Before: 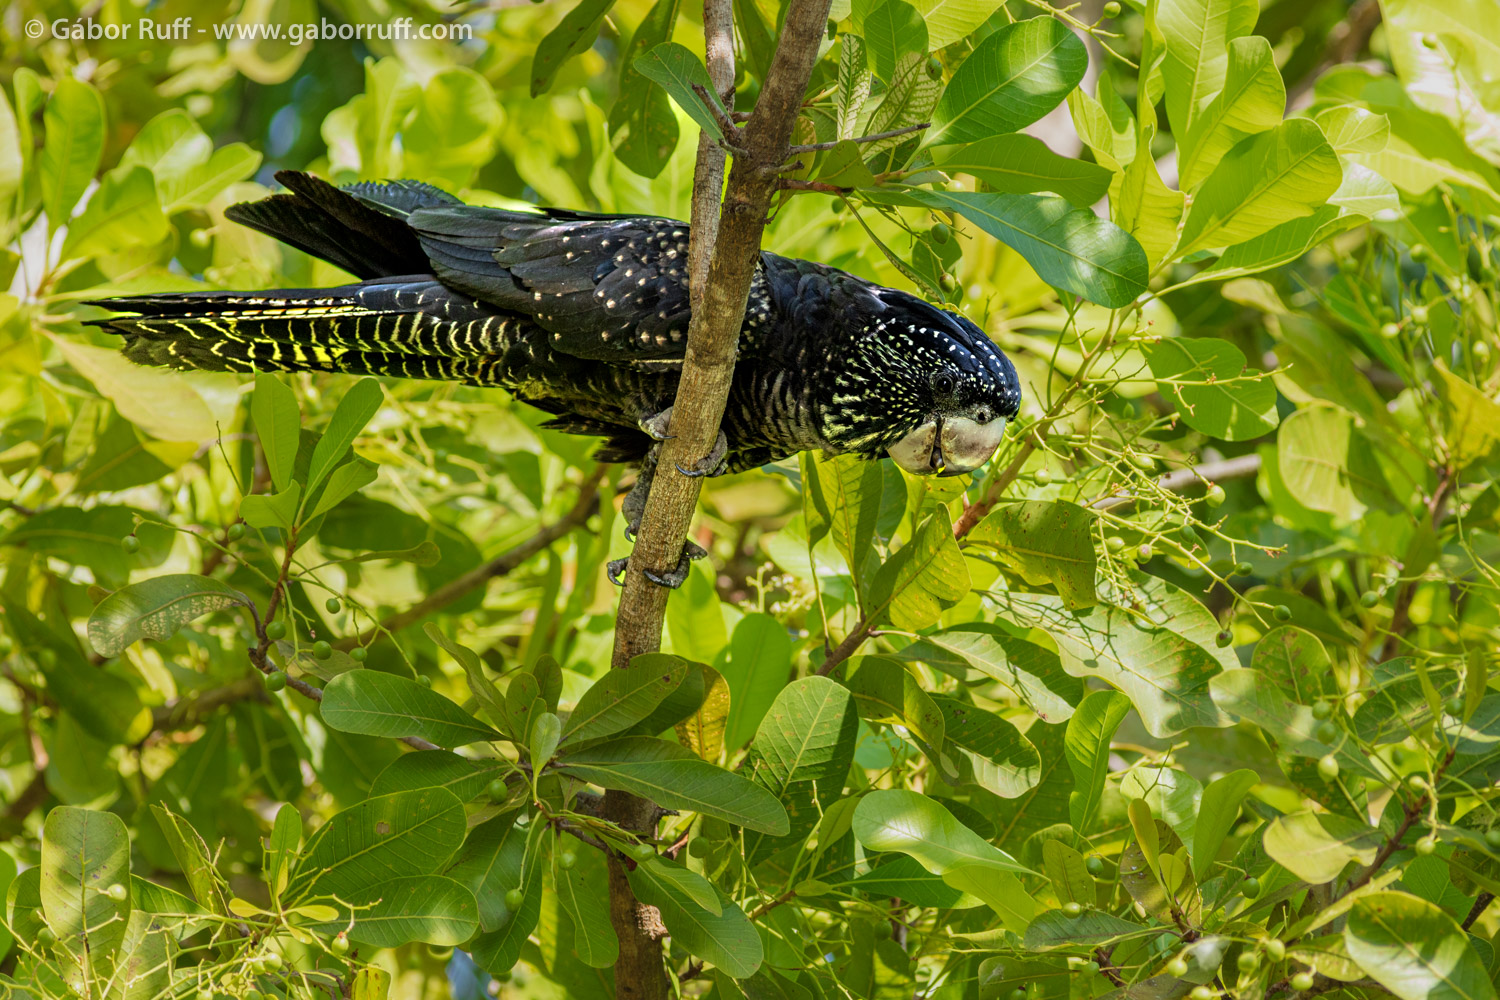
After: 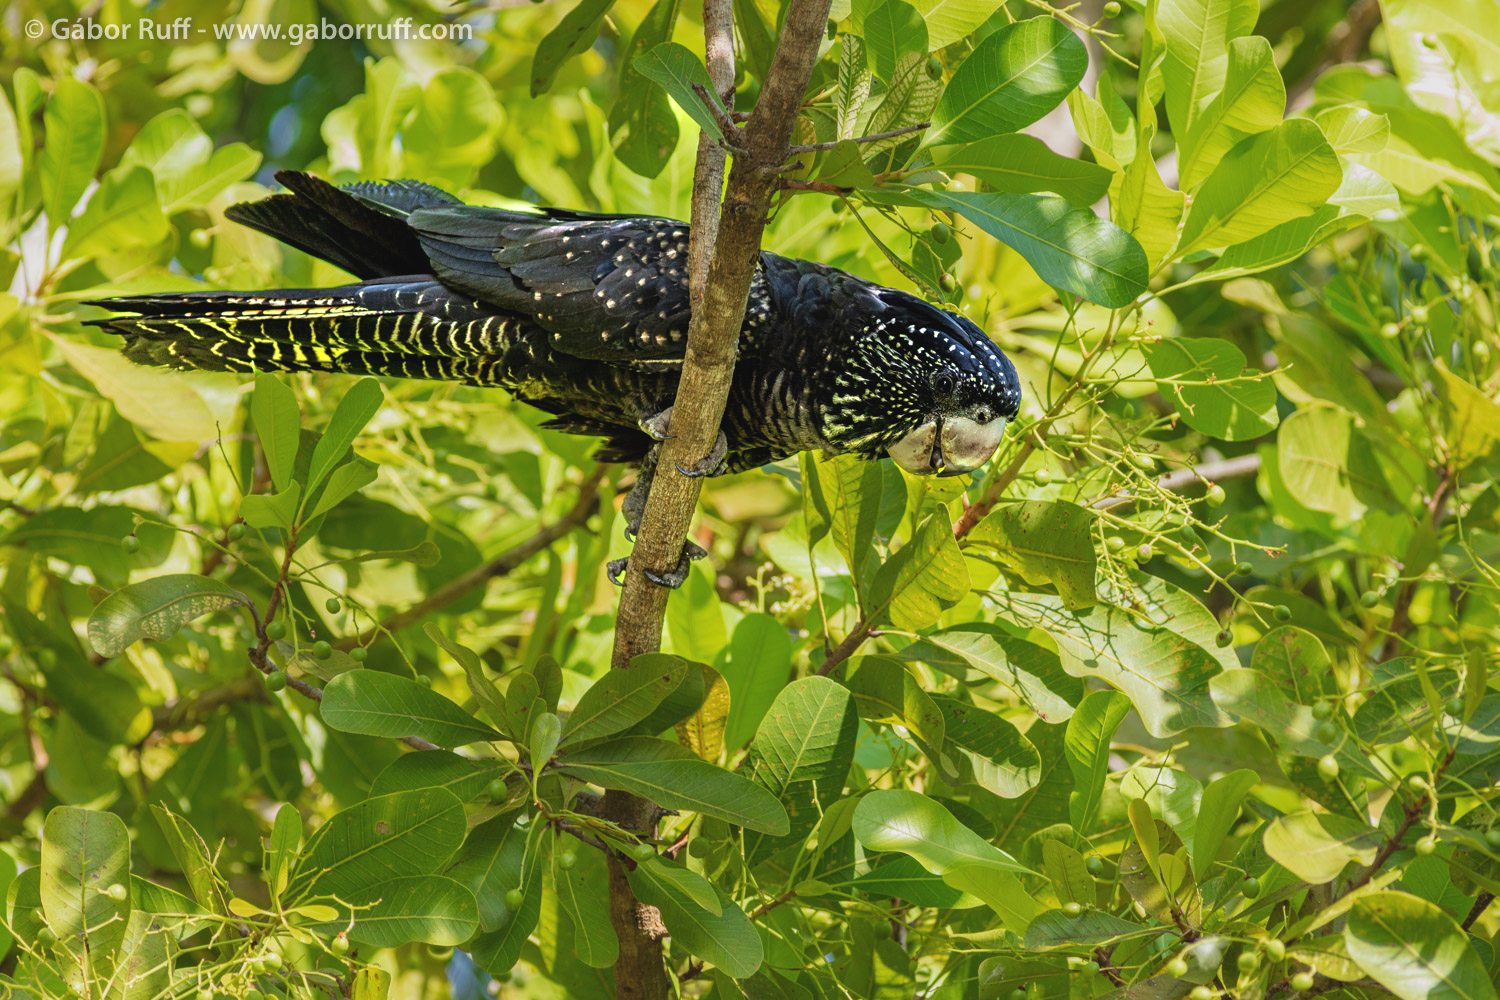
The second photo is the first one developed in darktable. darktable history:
exposure: black level correction -0.004, exposure 0.057 EV, compensate exposure bias true, compensate highlight preservation false
